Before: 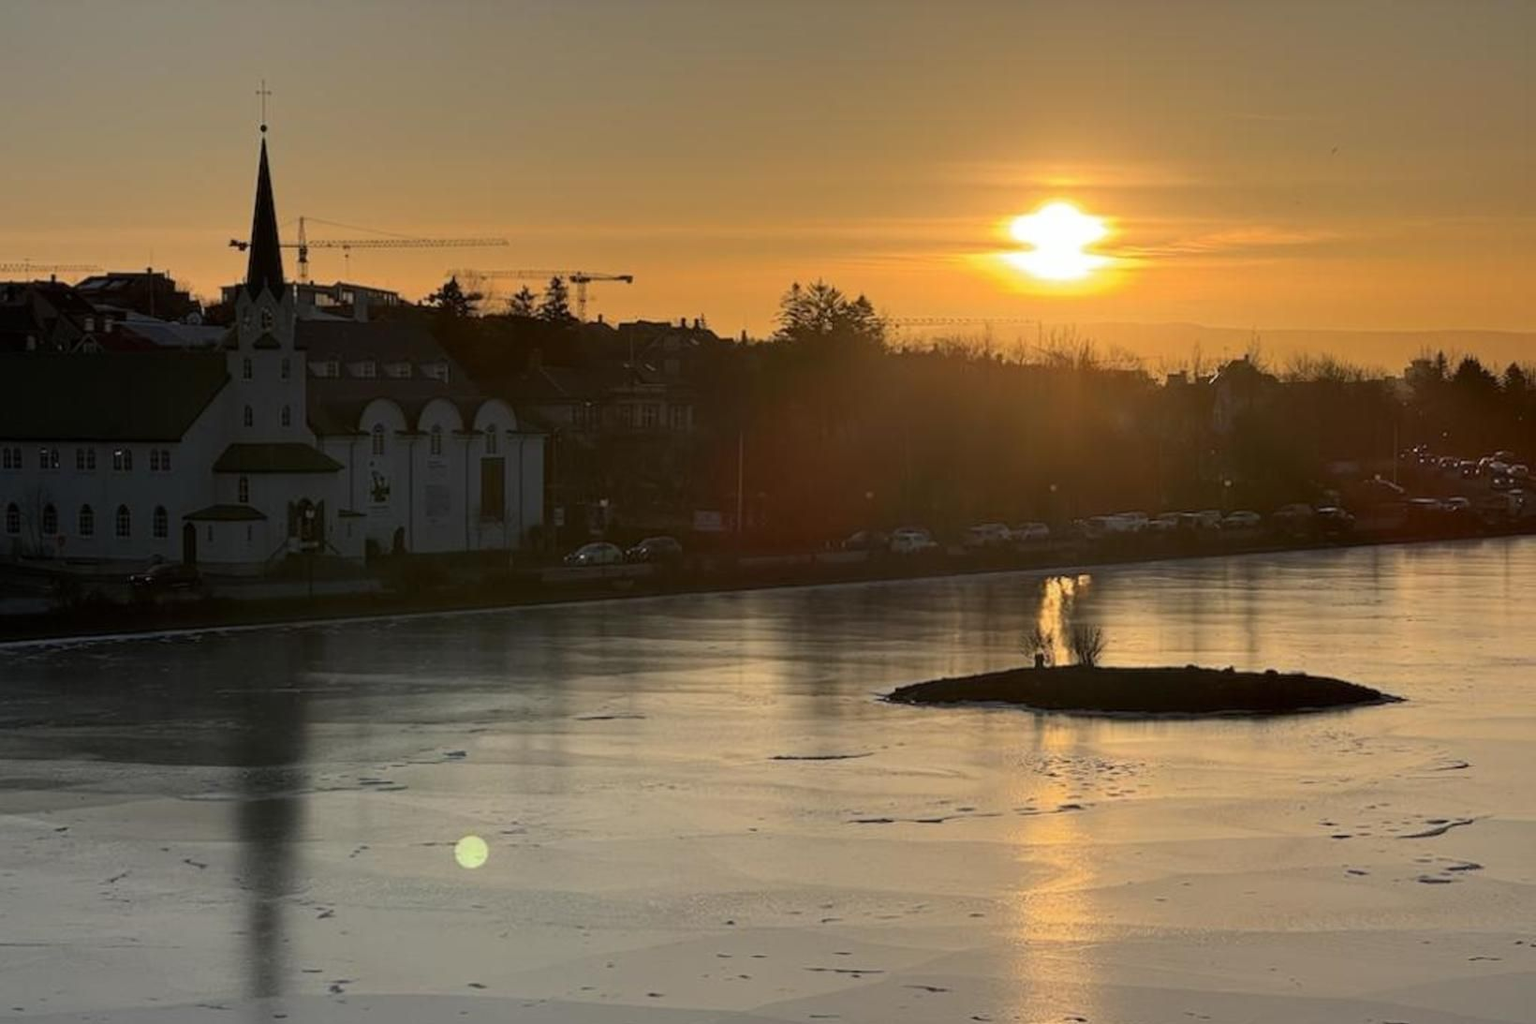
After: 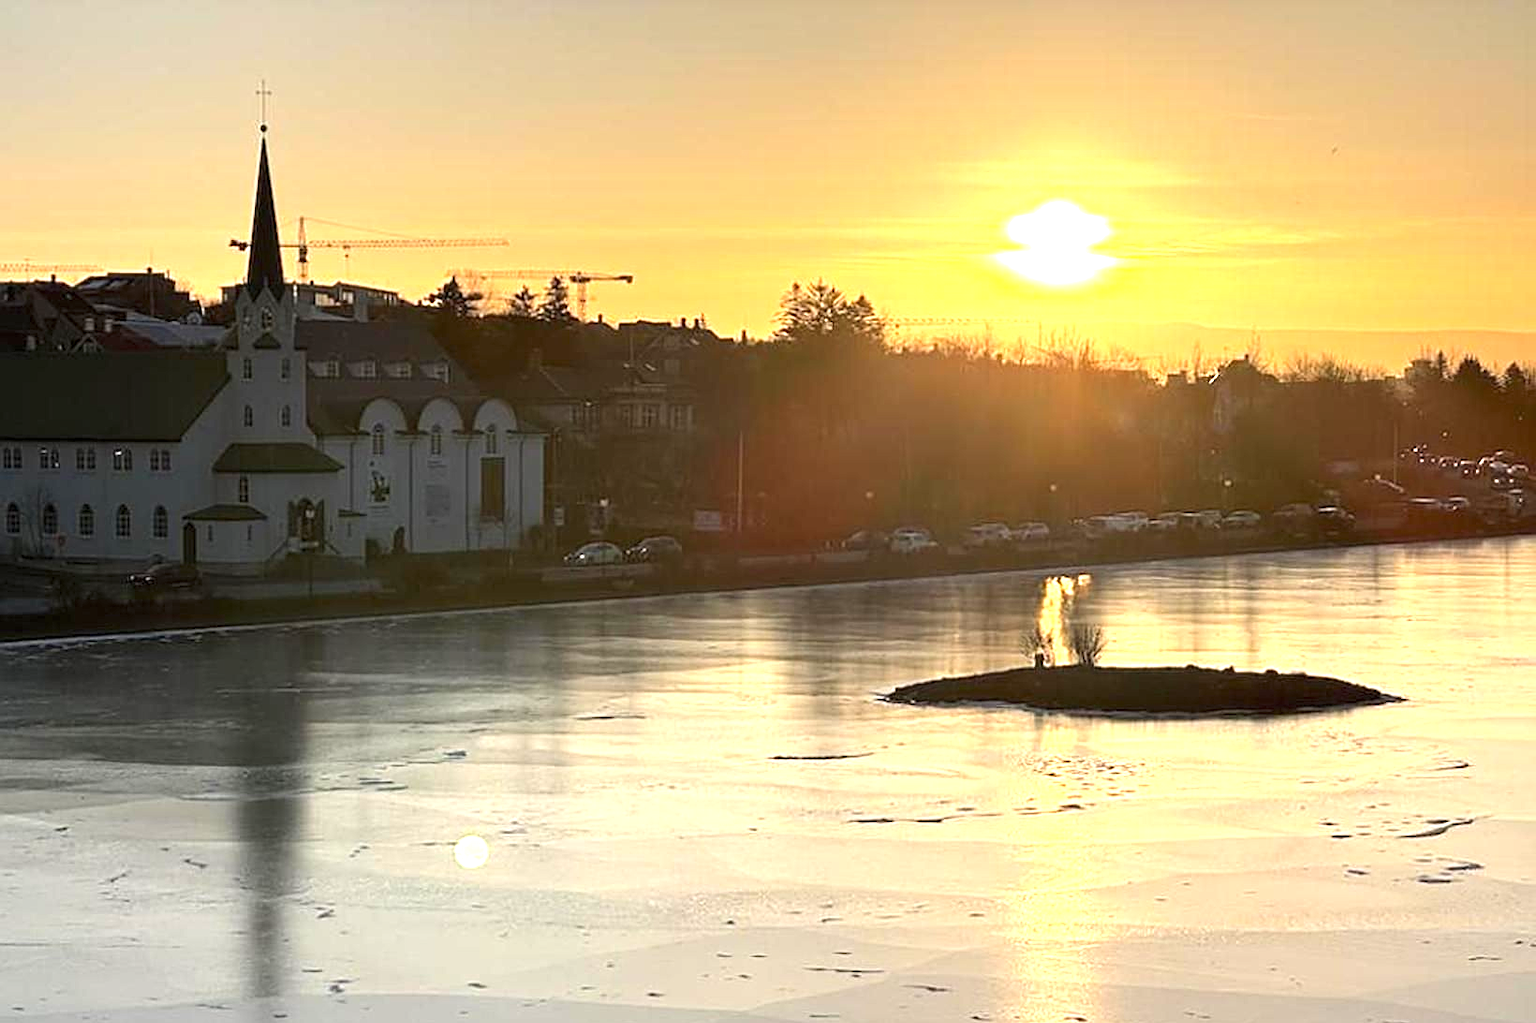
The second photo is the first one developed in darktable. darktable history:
tone equalizer: edges refinement/feathering 500, mask exposure compensation -1.57 EV, preserve details no
exposure: black level correction 0, exposure 1.55 EV, compensate highlight preservation false
sharpen: on, module defaults
